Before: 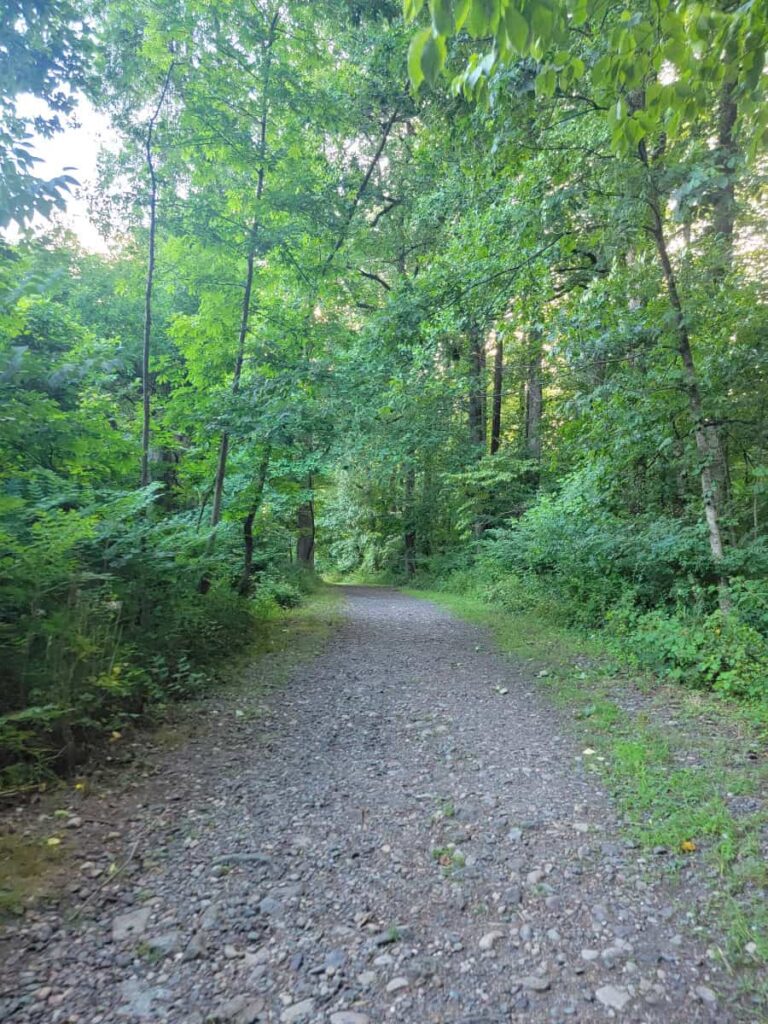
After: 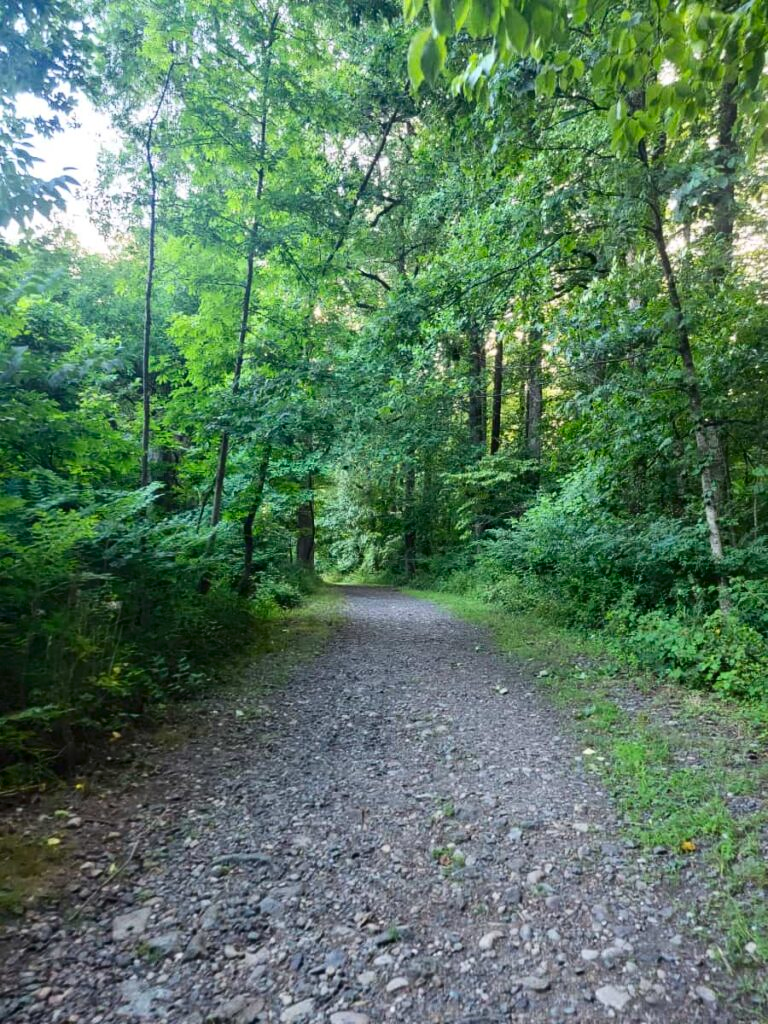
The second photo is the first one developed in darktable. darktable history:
contrast brightness saturation: contrast 0.204, brightness -0.115, saturation 0.103
